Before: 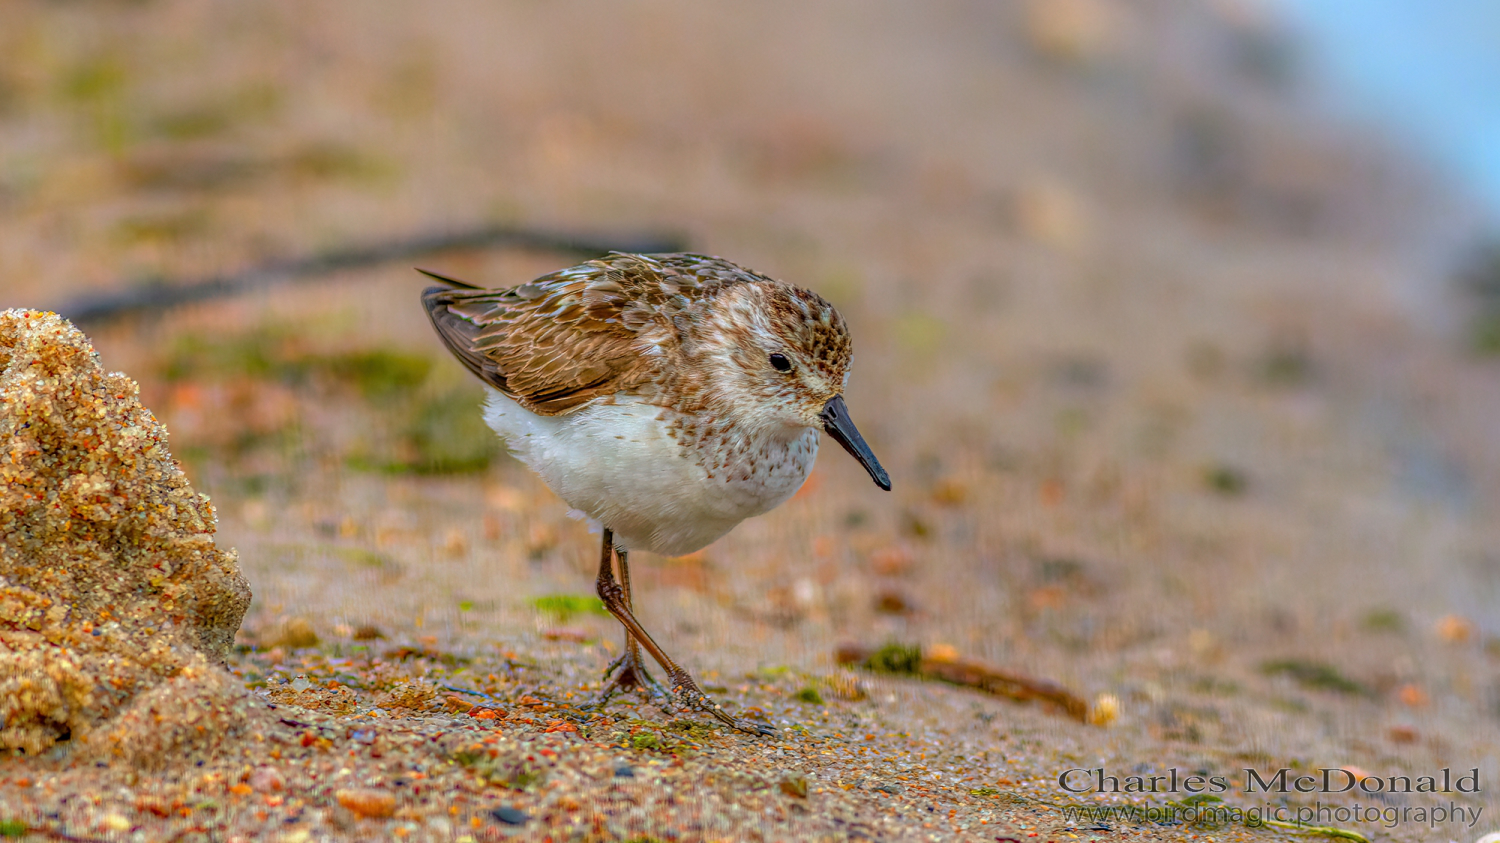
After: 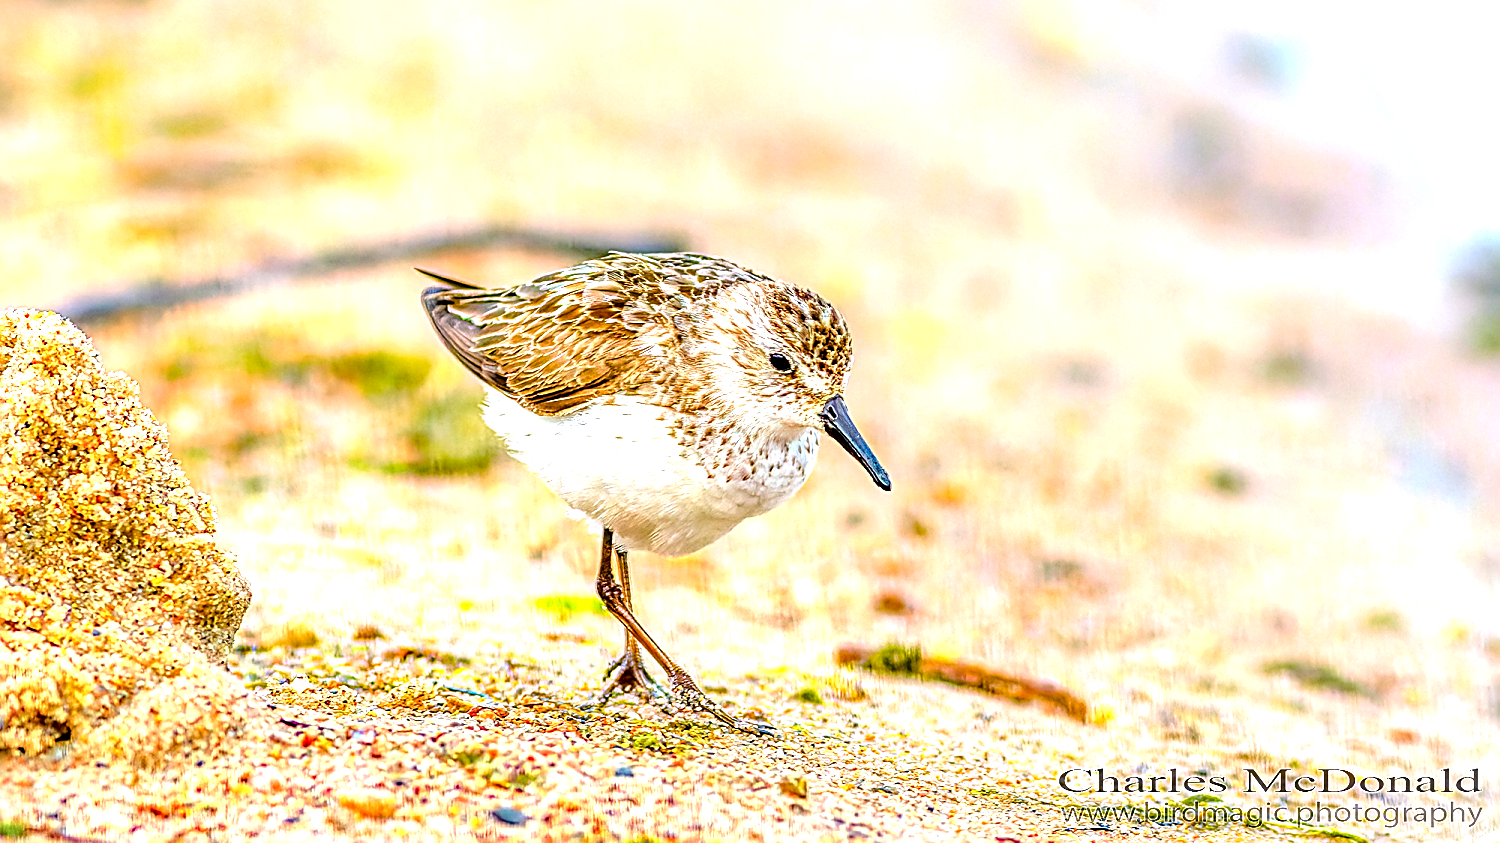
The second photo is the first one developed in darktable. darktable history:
sharpen: amount 1.009
exposure: black level correction 0.001, exposure 1.731 EV, compensate highlight preservation false
vignetting: fall-off start 97.32%, fall-off radius 79.19%, width/height ratio 1.112, unbound false
color balance rgb: perceptual saturation grading › global saturation 20%, perceptual saturation grading › highlights -25.203%, perceptual saturation grading › shadows 24.724%, global vibrance 26.607%, contrast 6.062%
